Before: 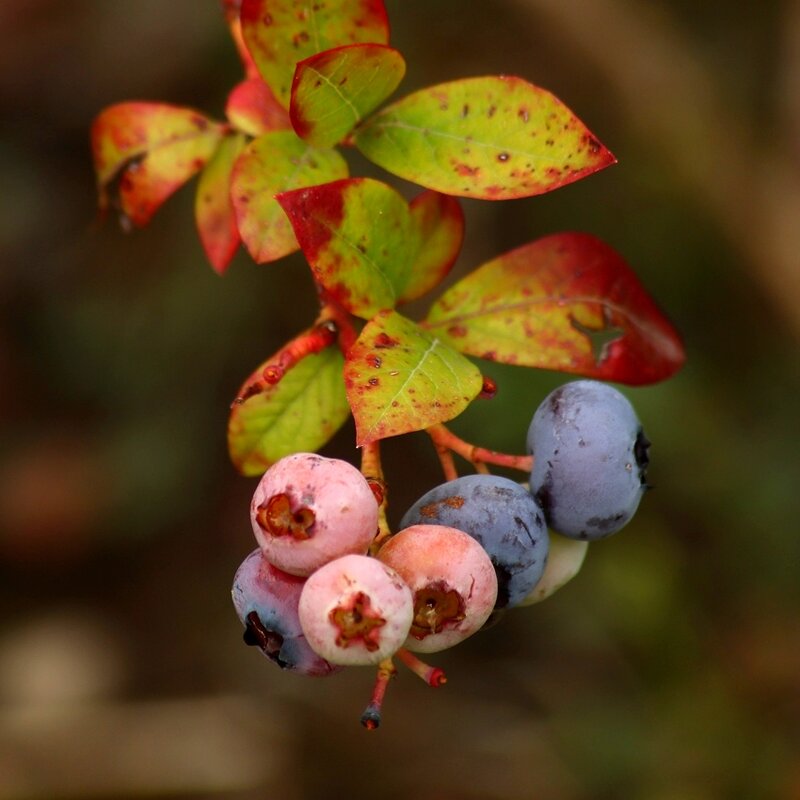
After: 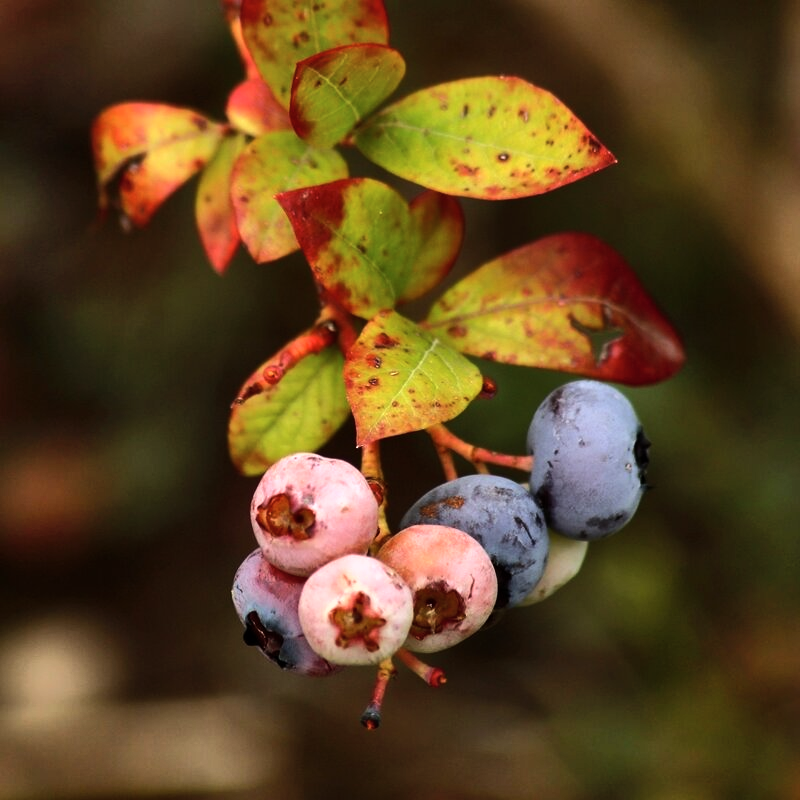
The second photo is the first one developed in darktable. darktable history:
exposure: exposure -0.151 EV, compensate highlight preservation false
tone equalizer: -8 EV -0.75 EV, -7 EV -0.7 EV, -6 EV -0.6 EV, -5 EV -0.4 EV, -3 EV 0.4 EV, -2 EV 0.6 EV, -1 EV 0.7 EV, +0 EV 0.75 EV, edges refinement/feathering 500, mask exposure compensation -1.57 EV, preserve details no
contrast brightness saturation: contrast 0.01, saturation -0.05
shadows and highlights: low approximation 0.01, soften with gaussian
